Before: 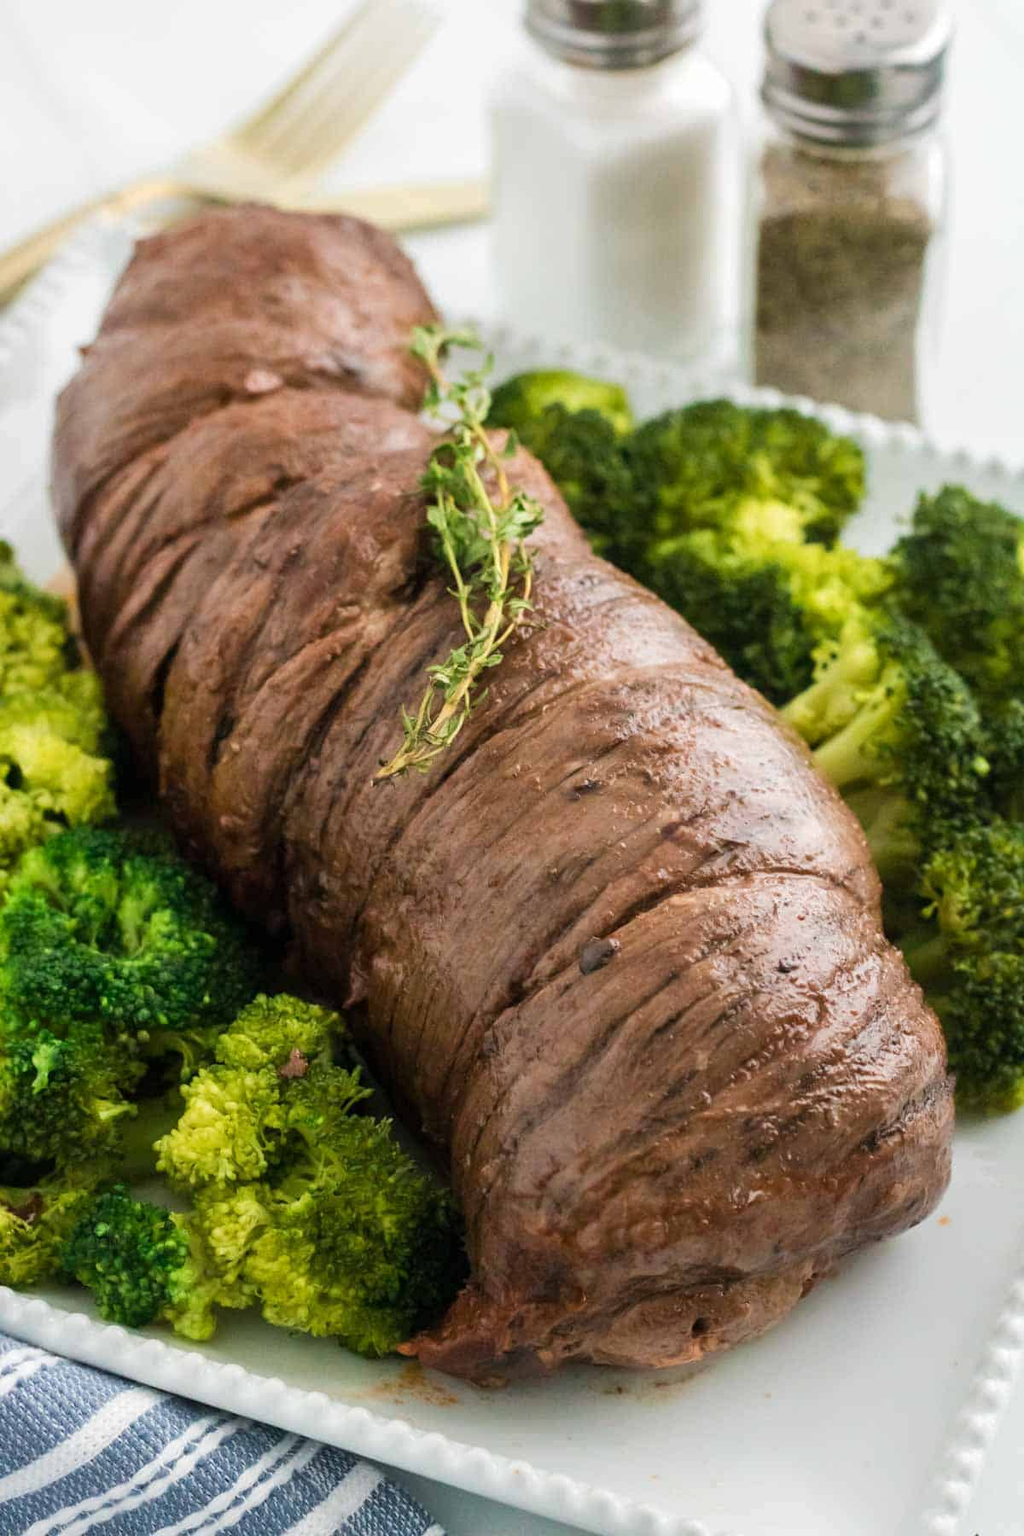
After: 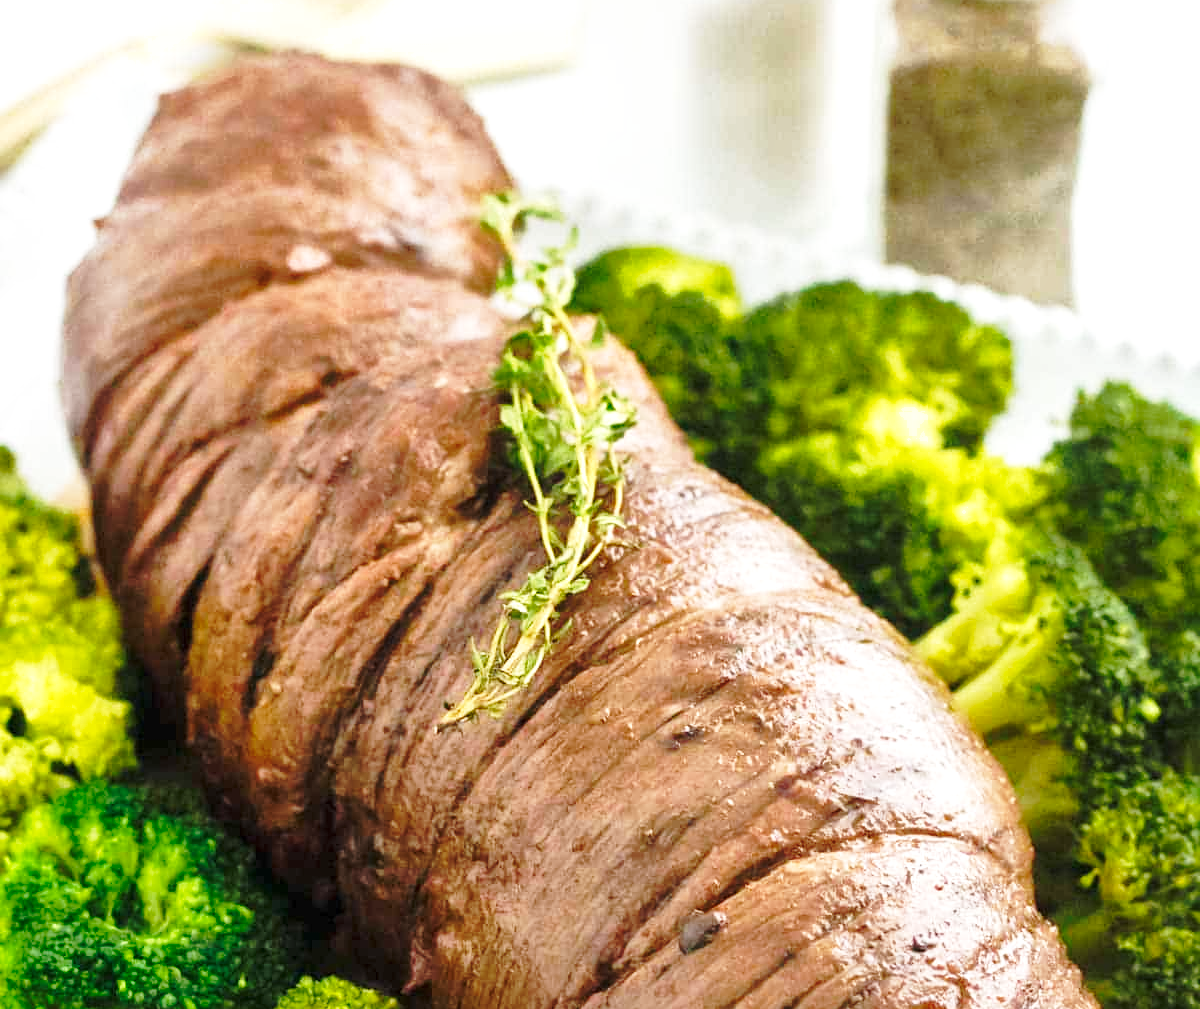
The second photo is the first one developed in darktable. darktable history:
local contrast: mode bilateral grid, contrast 10, coarseness 26, detail 111%, midtone range 0.2
base curve: curves: ch0 [(0, 0) (0.036, 0.037) (0.121, 0.228) (0.46, 0.76) (0.859, 0.983) (1, 1)], preserve colors none
exposure: black level correction 0, exposure 0.393 EV, compensate exposure bias true, compensate highlight preservation false
sharpen: amount 0.218
crop and rotate: top 10.452%, bottom 33.459%
shadows and highlights: on, module defaults
